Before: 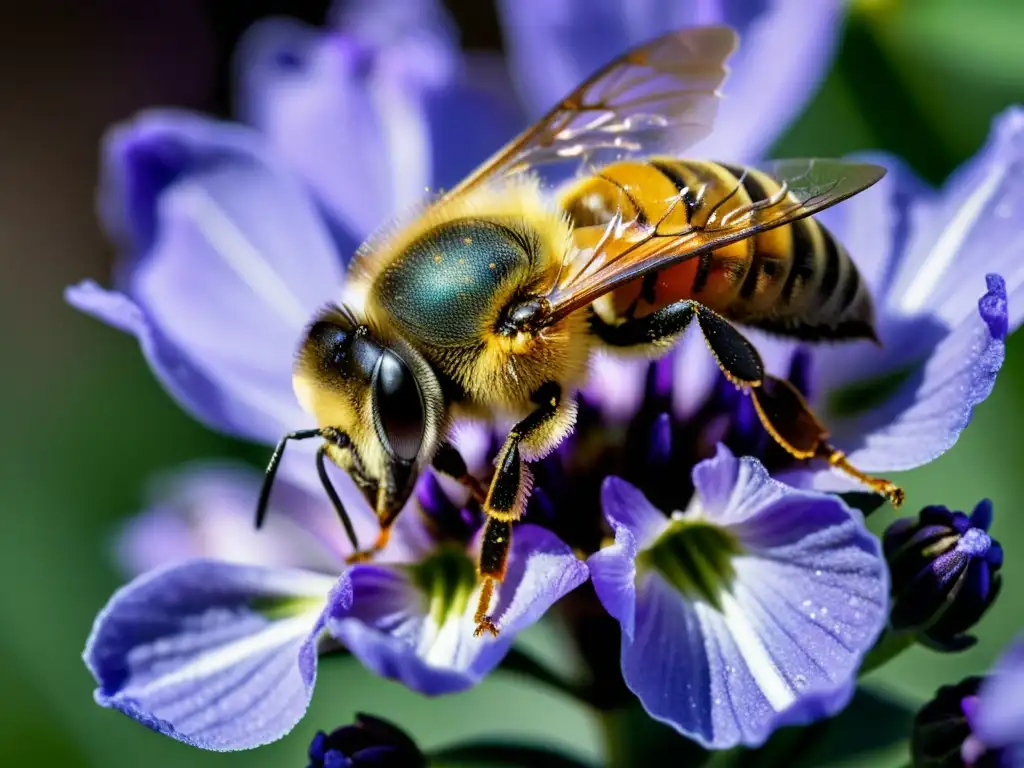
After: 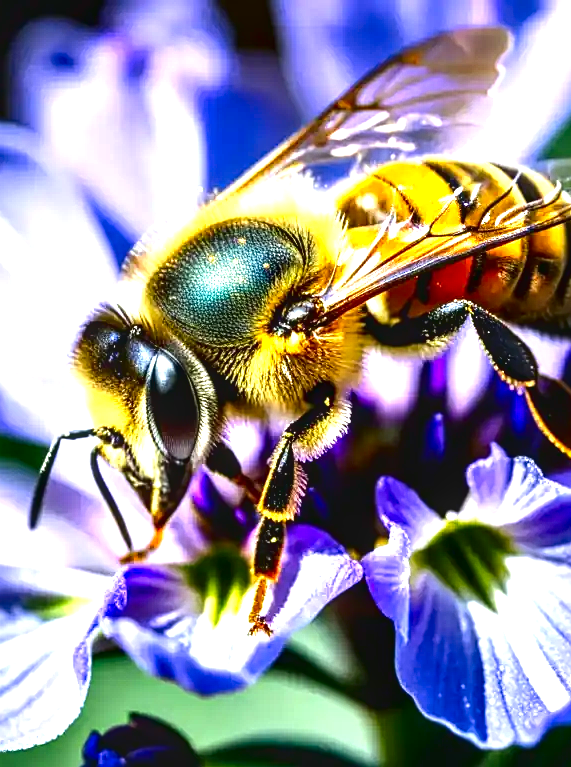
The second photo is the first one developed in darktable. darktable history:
contrast brightness saturation: contrast 0.127, brightness -0.22, saturation 0.139
exposure: black level correction 0, exposure 1.37 EV, compensate exposure bias true, compensate highlight preservation false
sharpen: radius 2.494, amount 0.325
crop: left 22.081%, right 22.14%, bottom 0.01%
local contrast: on, module defaults
